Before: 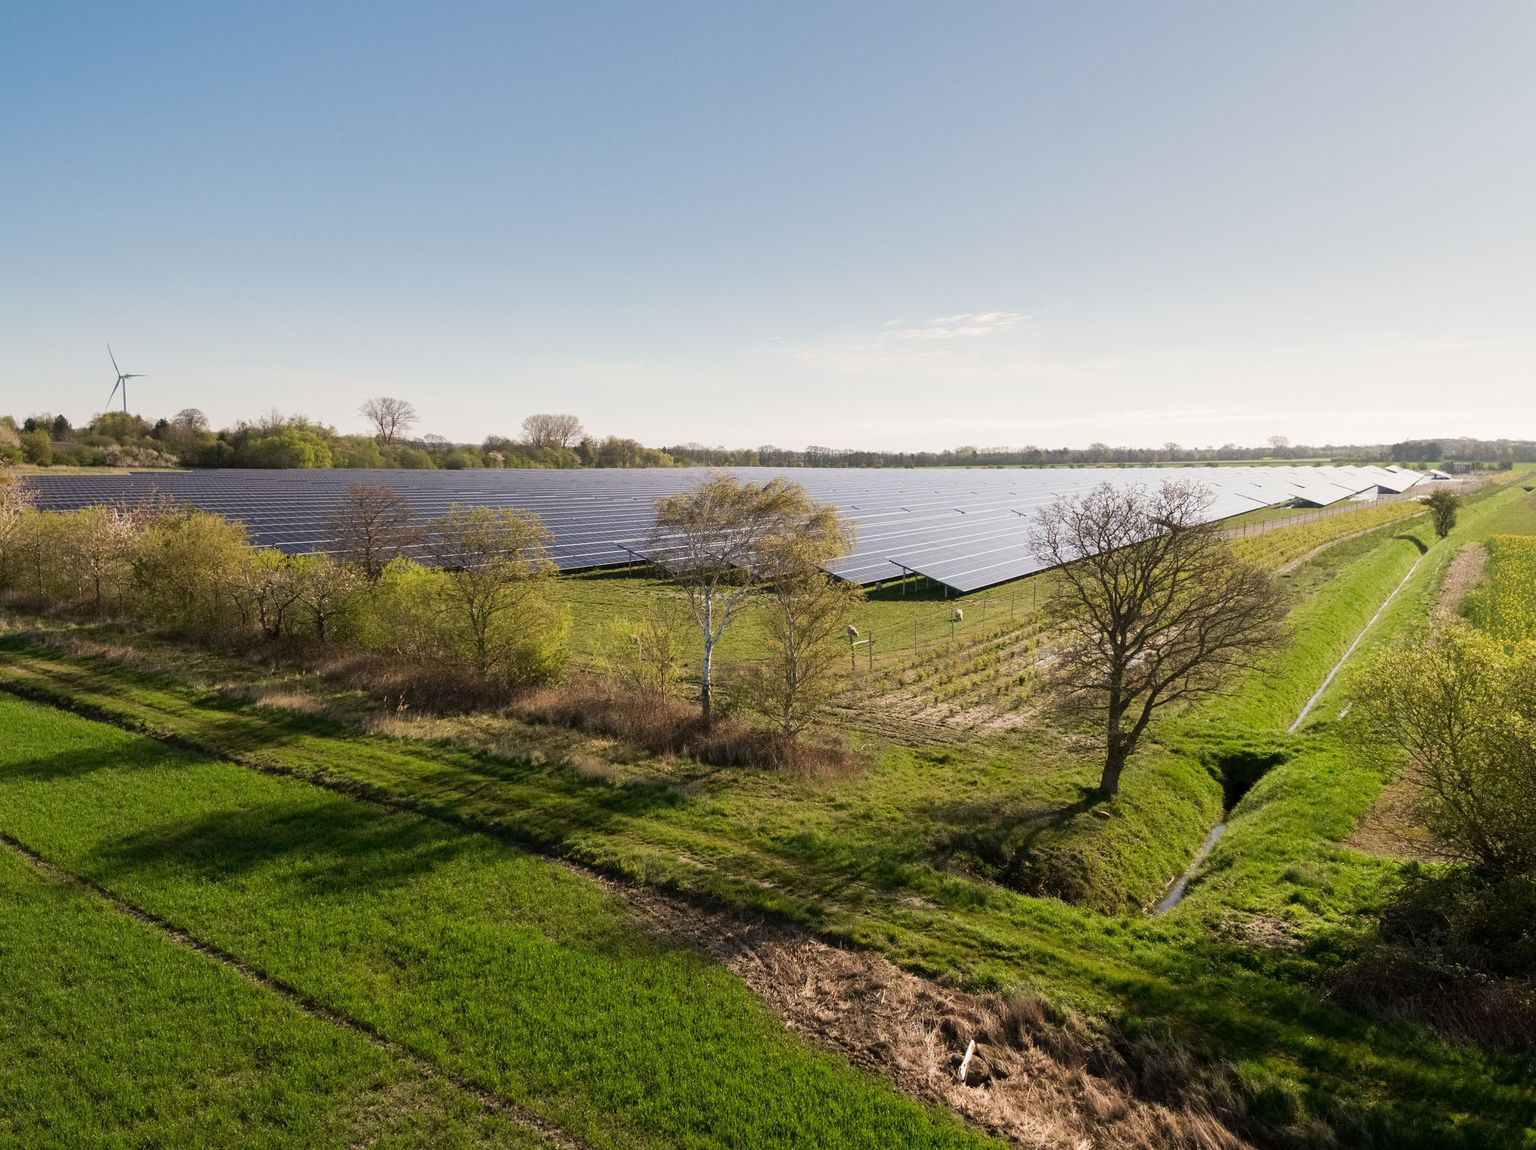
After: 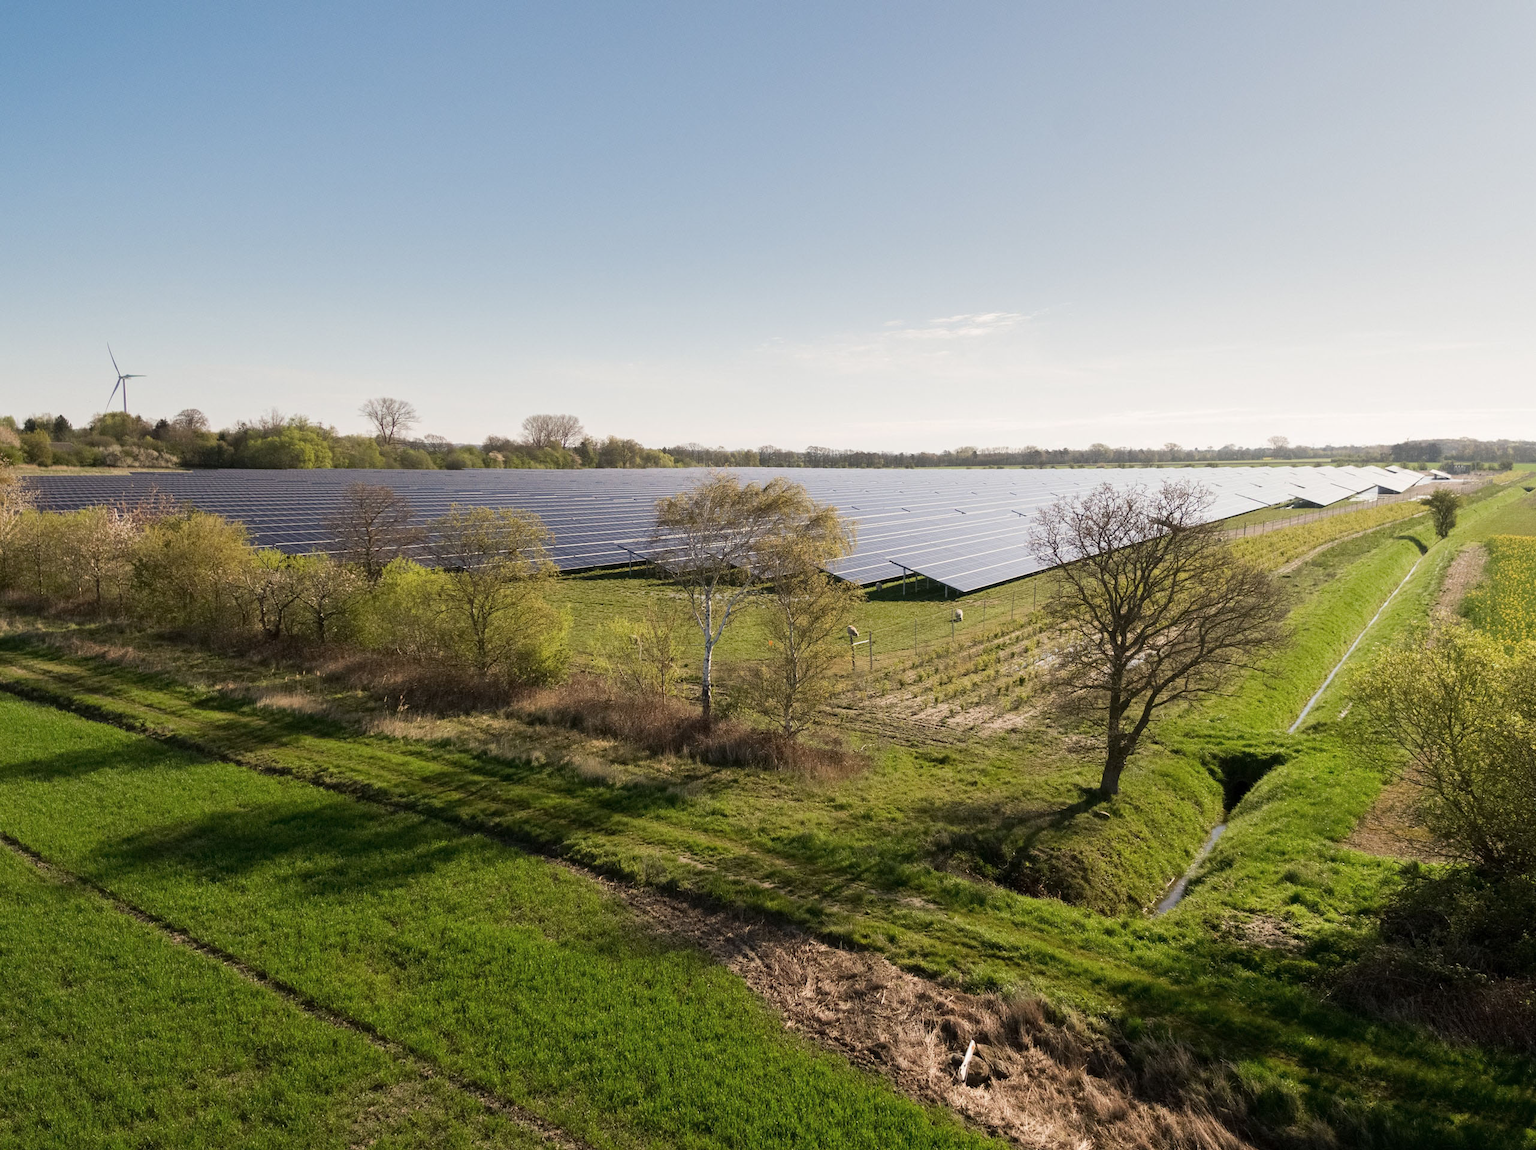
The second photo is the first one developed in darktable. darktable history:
contrast brightness saturation: saturation -0.05
tone equalizer: on, module defaults
